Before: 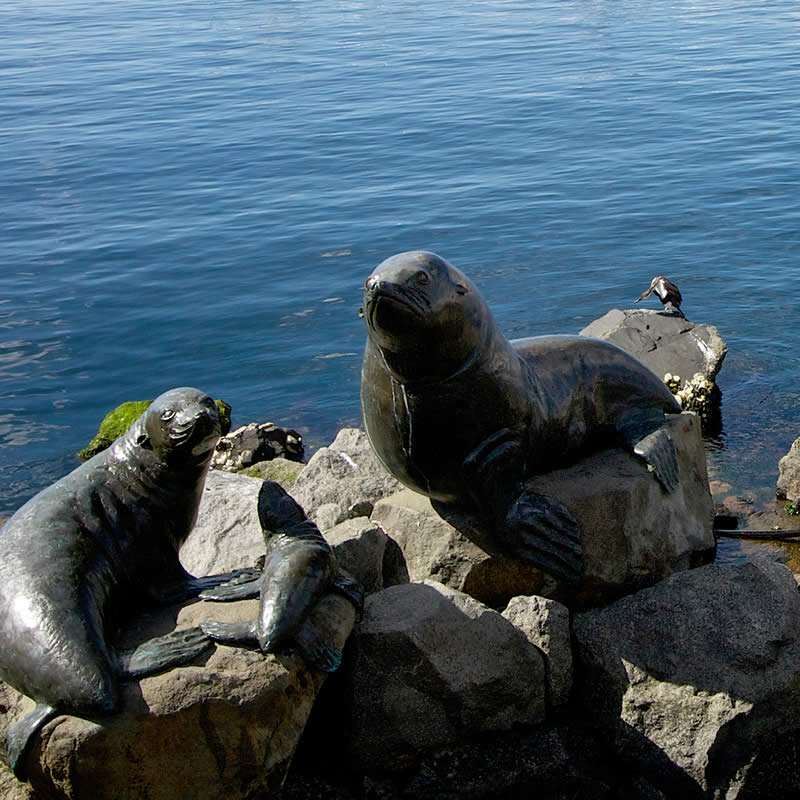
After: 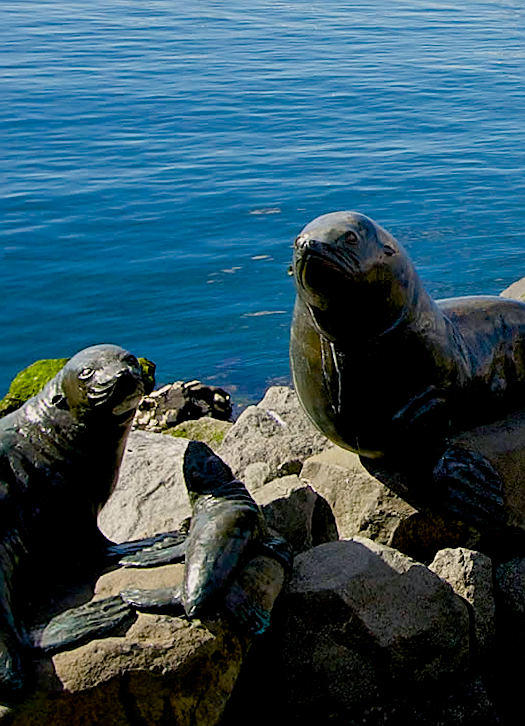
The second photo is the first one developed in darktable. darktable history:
filmic rgb: black relative exposure -14.19 EV, white relative exposure 3.39 EV, hardness 7.89, preserve chrominance max RGB
crop and rotate: left 12.673%, right 20.66%
sharpen: on, module defaults
rotate and perspective: rotation -0.013°, lens shift (vertical) -0.027, lens shift (horizontal) 0.178, crop left 0.016, crop right 0.989, crop top 0.082, crop bottom 0.918
color balance rgb: shadows lift › chroma 1%, shadows lift › hue 240.84°, highlights gain › chroma 2%, highlights gain › hue 73.2°, global offset › luminance -0.5%, perceptual saturation grading › global saturation 20%, perceptual saturation grading › highlights -25%, perceptual saturation grading › shadows 50%, global vibrance 25.26%
